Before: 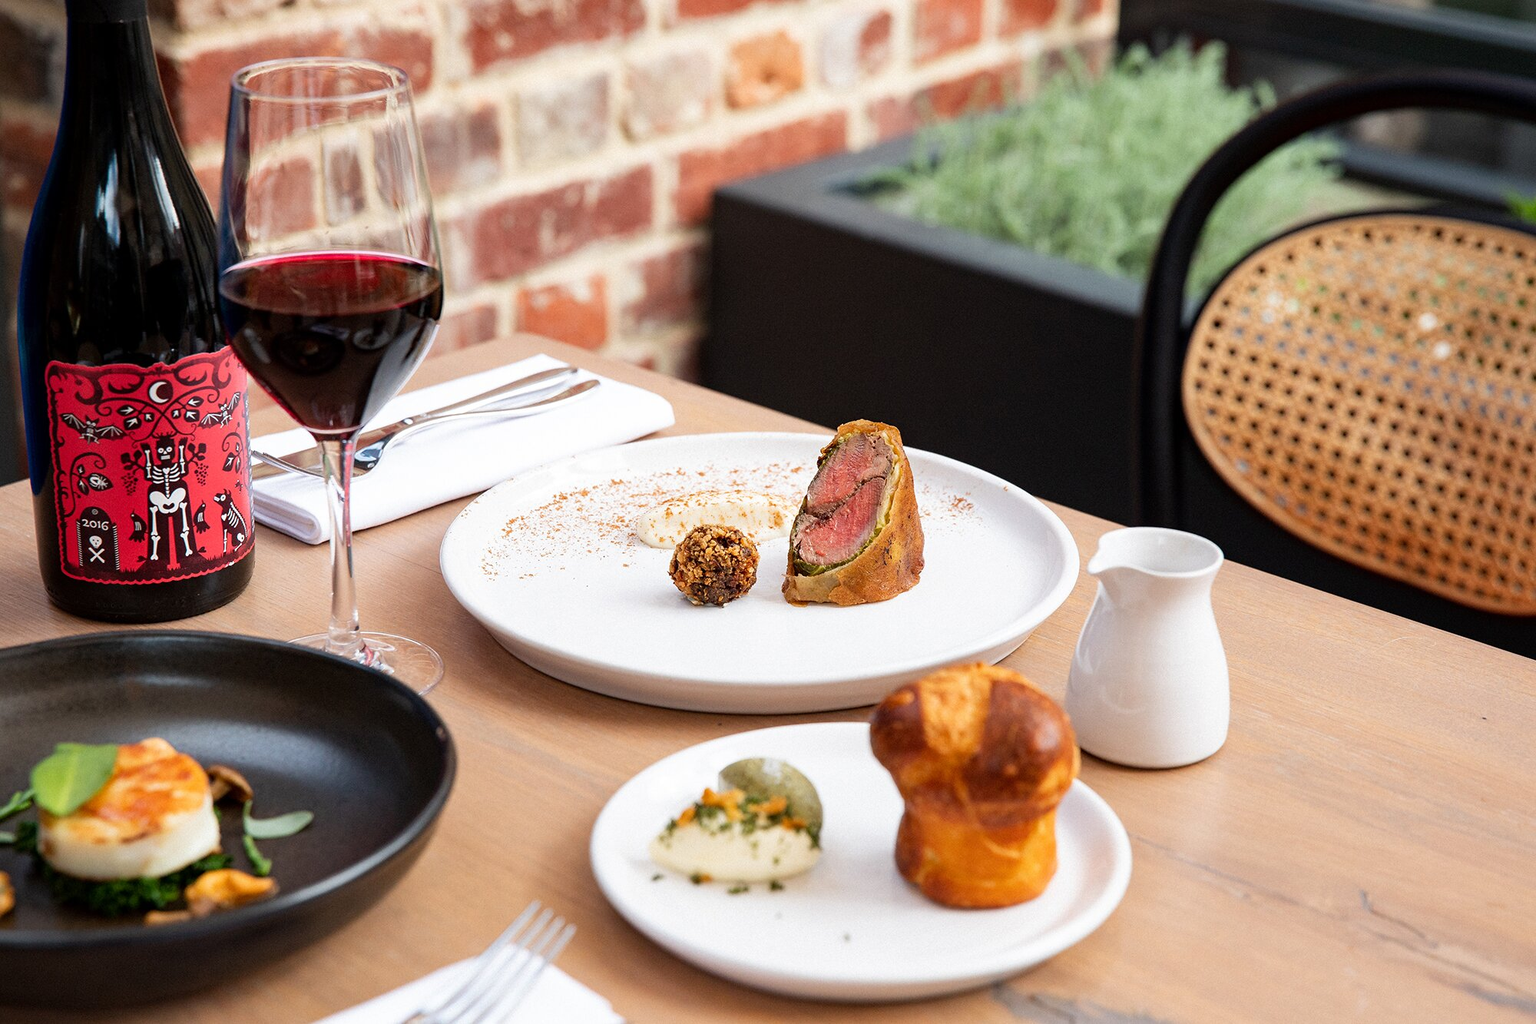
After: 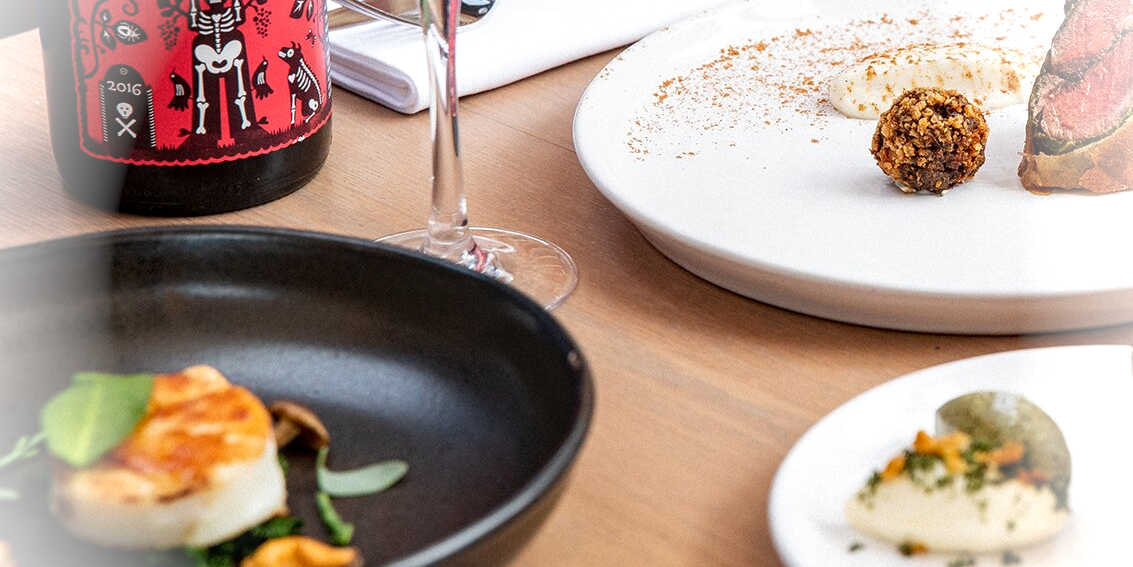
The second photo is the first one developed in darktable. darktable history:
local contrast: on, module defaults
crop: top 44.652%, right 43.314%, bottom 12.795%
vignetting: brightness 0.989, saturation -0.492
